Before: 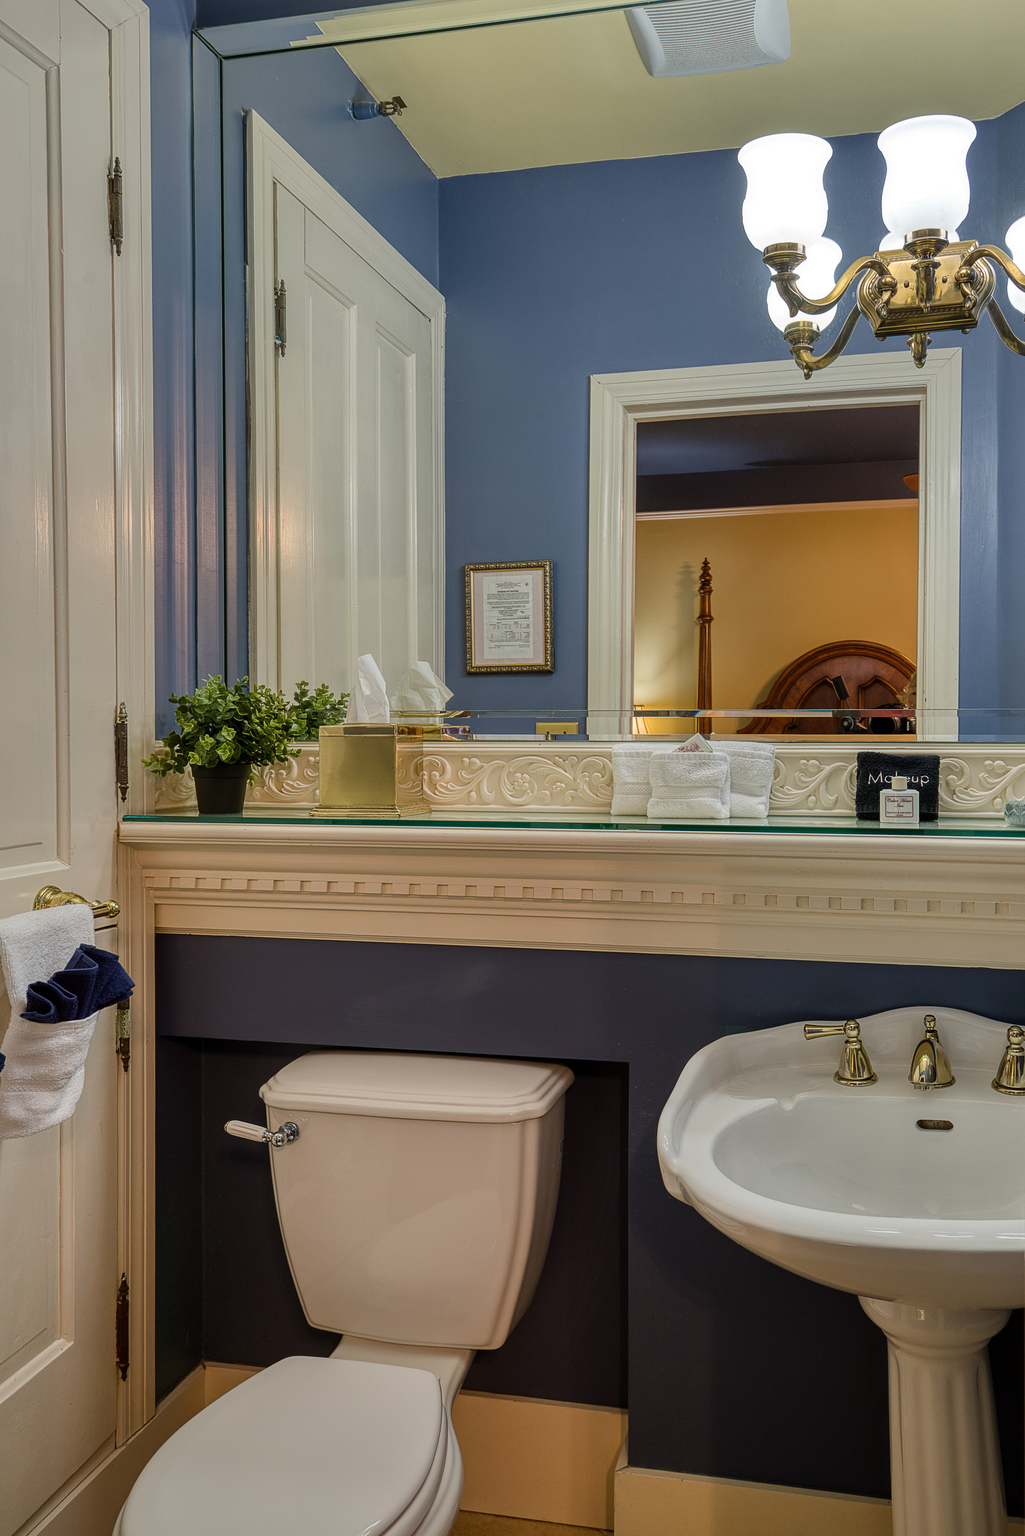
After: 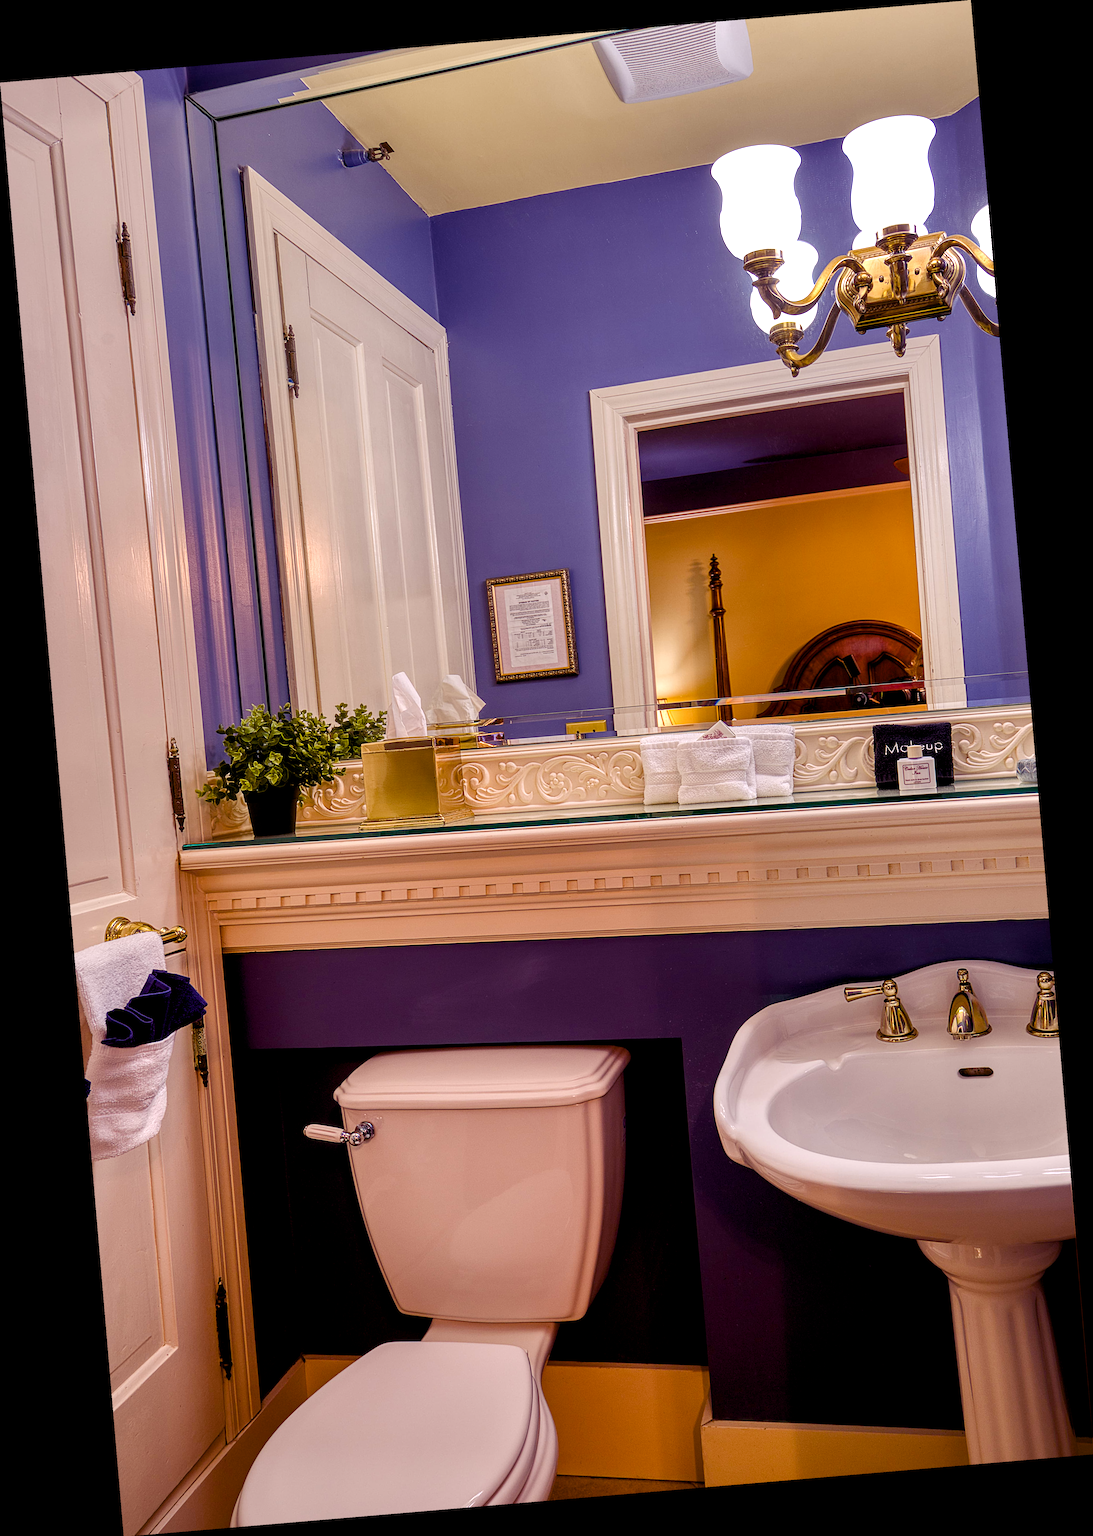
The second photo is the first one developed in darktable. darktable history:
color balance rgb: shadows lift › luminance -21.66%, shadows lift › chroma 8.98%, shadows lift › hue 283.37°, power › chroma 1.55%, power › hue 25.59°, highlights gain › luminance 6.08%, highlights gain › chroma 2.55%, highlights gain › hue 90°, global offset › luminance -0.87%, perceptual saturation grading › global saturation 27.49%, perceptual saturation grading › highlights -28.39%, perceptual saturation grading › mid-tones 15.22%, perceptual saturation grading › shadows 33.98%, perceptual brilliance grading › highlights 10%, perceptual brilliance grading › mid-tones 5%
contrast brightness saturation: saturation -0.05
white balance: red 1.066, blue 1.119
rotate and perspective: rotation -4.86°, automatic cropping off
